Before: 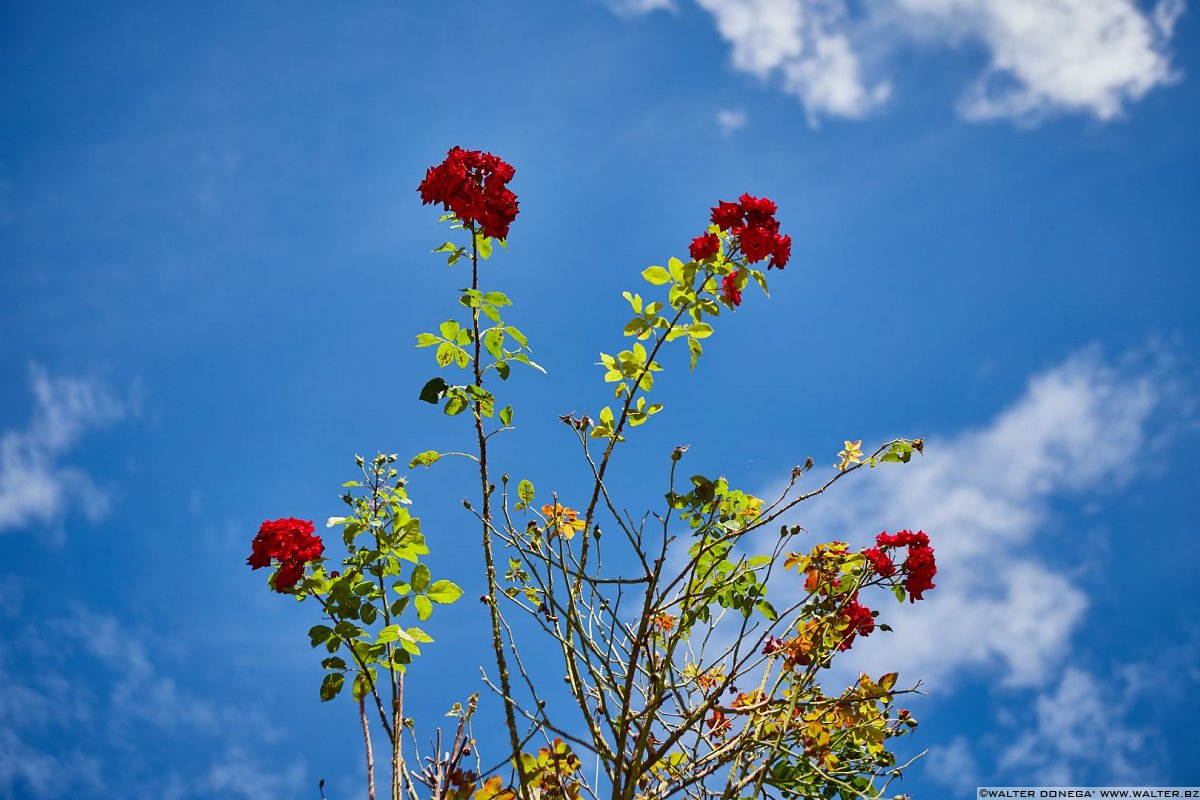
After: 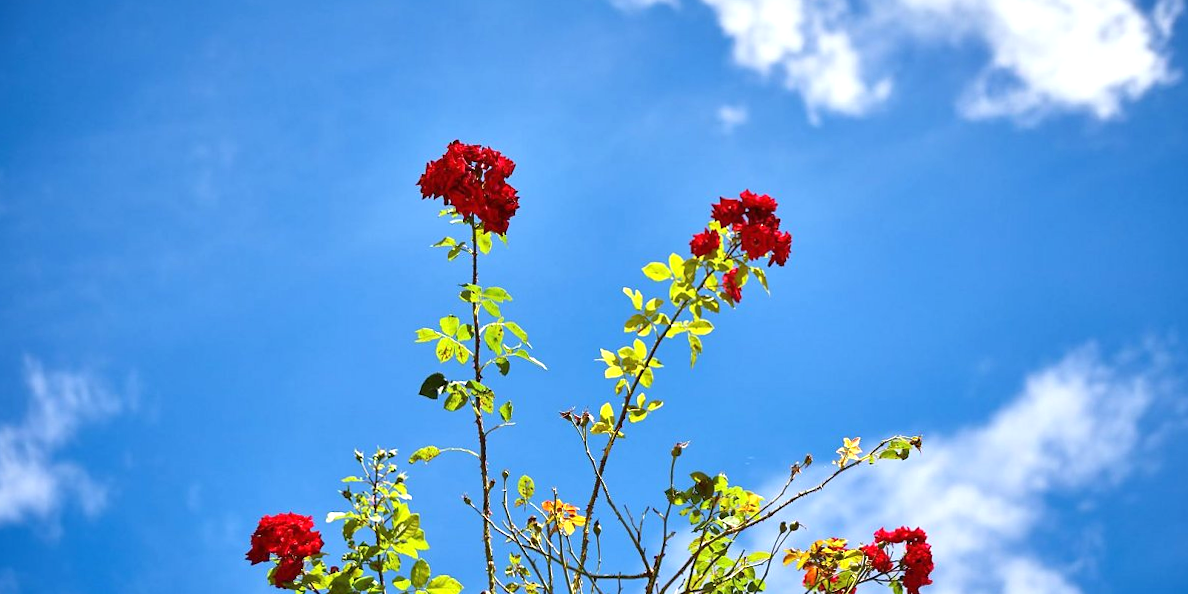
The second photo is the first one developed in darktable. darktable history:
rotate and perspective: rotation 0.174°, lens shift (vertical) 0.013, lens shift (horizontal) 0.019, shear 0.001, automatic cropping original format, crop left 0.007, crop right 0.991, crop top 0.016, crop bottom 0.997
exposure: black level correction 0, exposure 0.7 EV, compensate exposure bias true, compensate highlight preservation false
shadows and highlights: shadows 30.86, highlights 0, soften with gaussian
crop: bottom 24.988%
